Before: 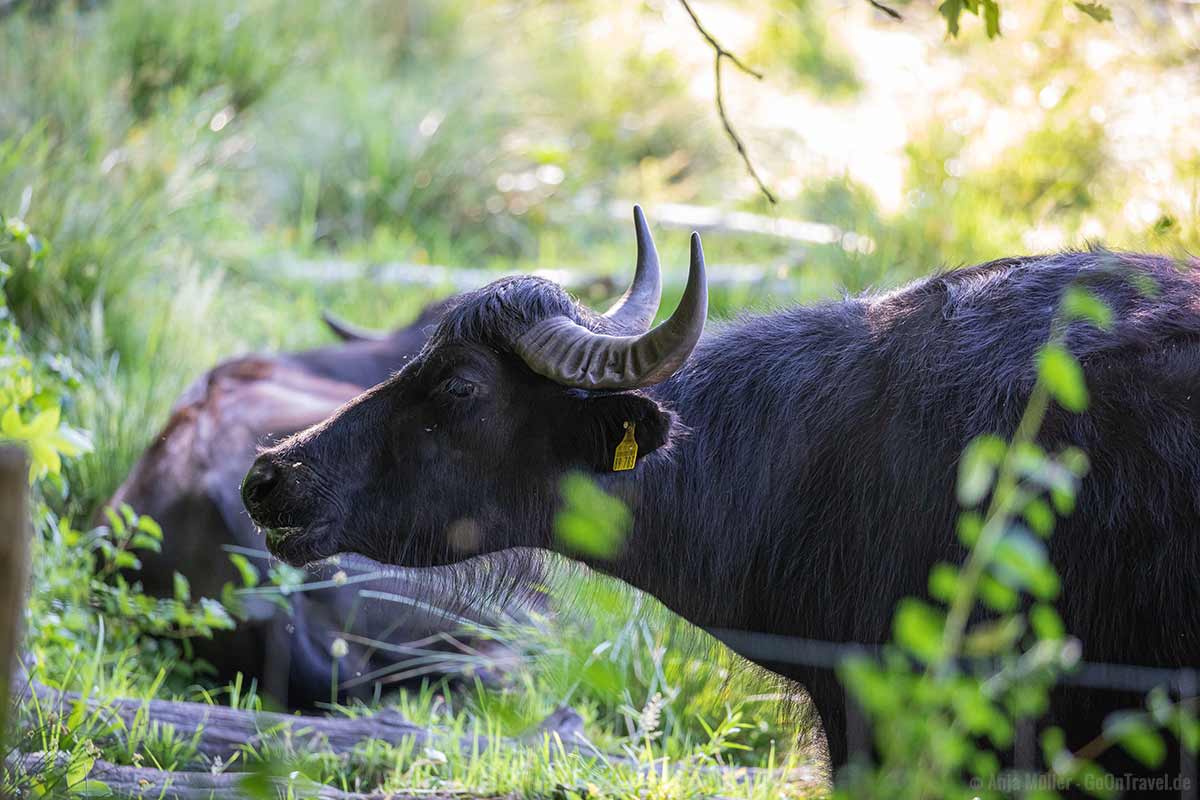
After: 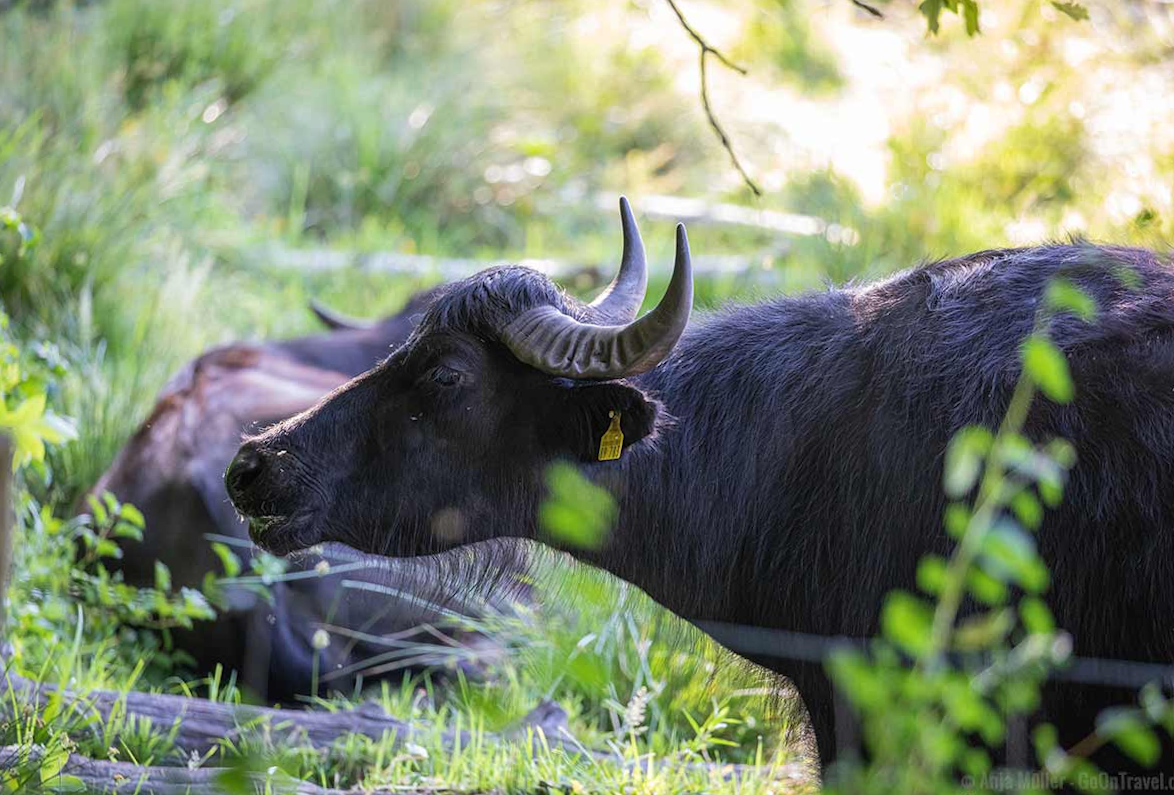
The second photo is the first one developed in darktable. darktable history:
rotate and perspective: rotation 0.226°, lens shift (vertical) -0.042, crop left 0.023, crop right 0.982, crop top 0.006, crop bottom 0.994
